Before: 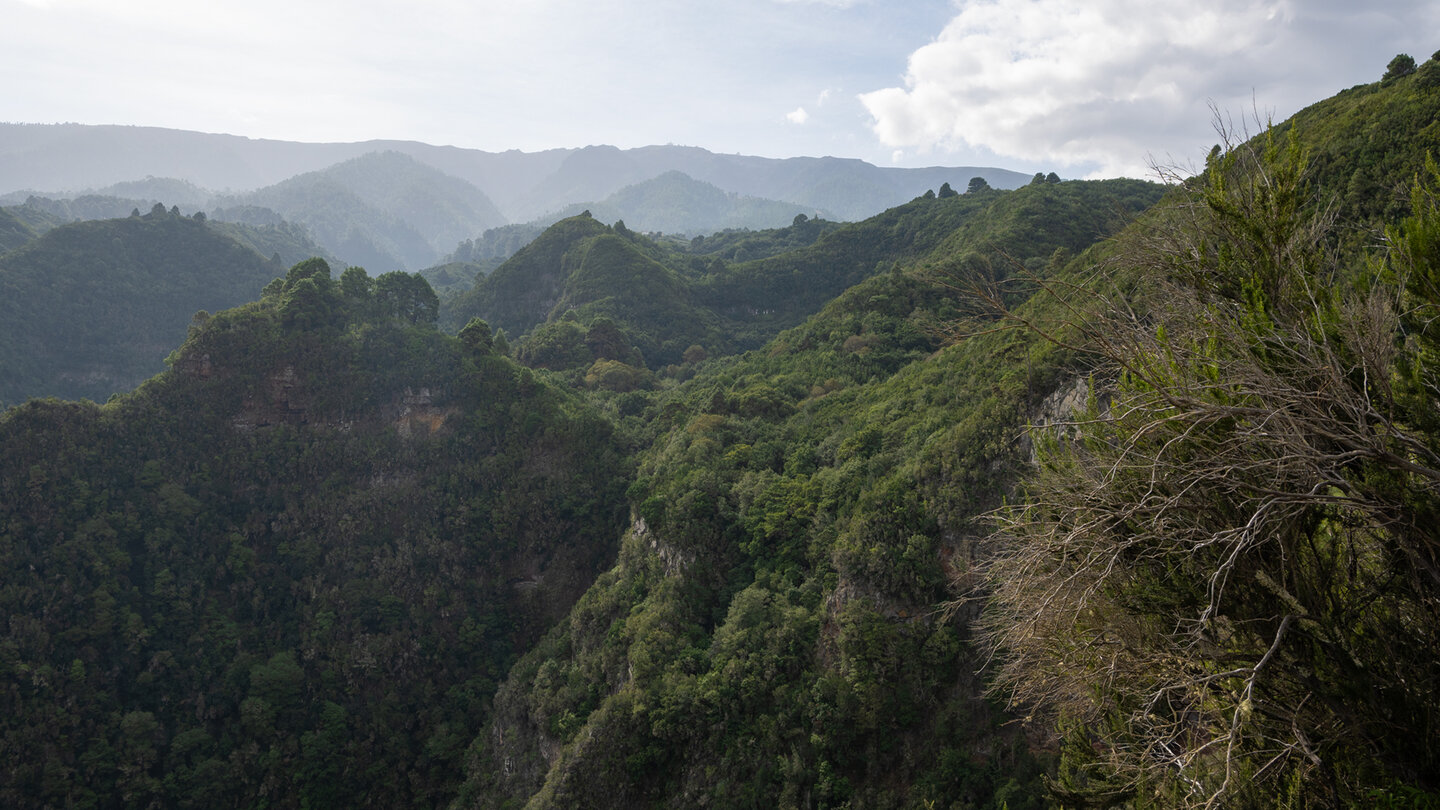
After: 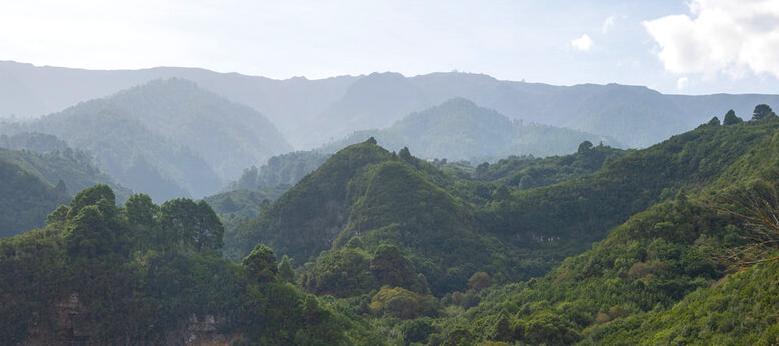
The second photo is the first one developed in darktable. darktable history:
color balance rgb: perceptual saturation grading › global saturation 30.234%, contrast 4.844%
crop: left 14.987%, top 9.066%, right 30.904%, bottom 48.126%
